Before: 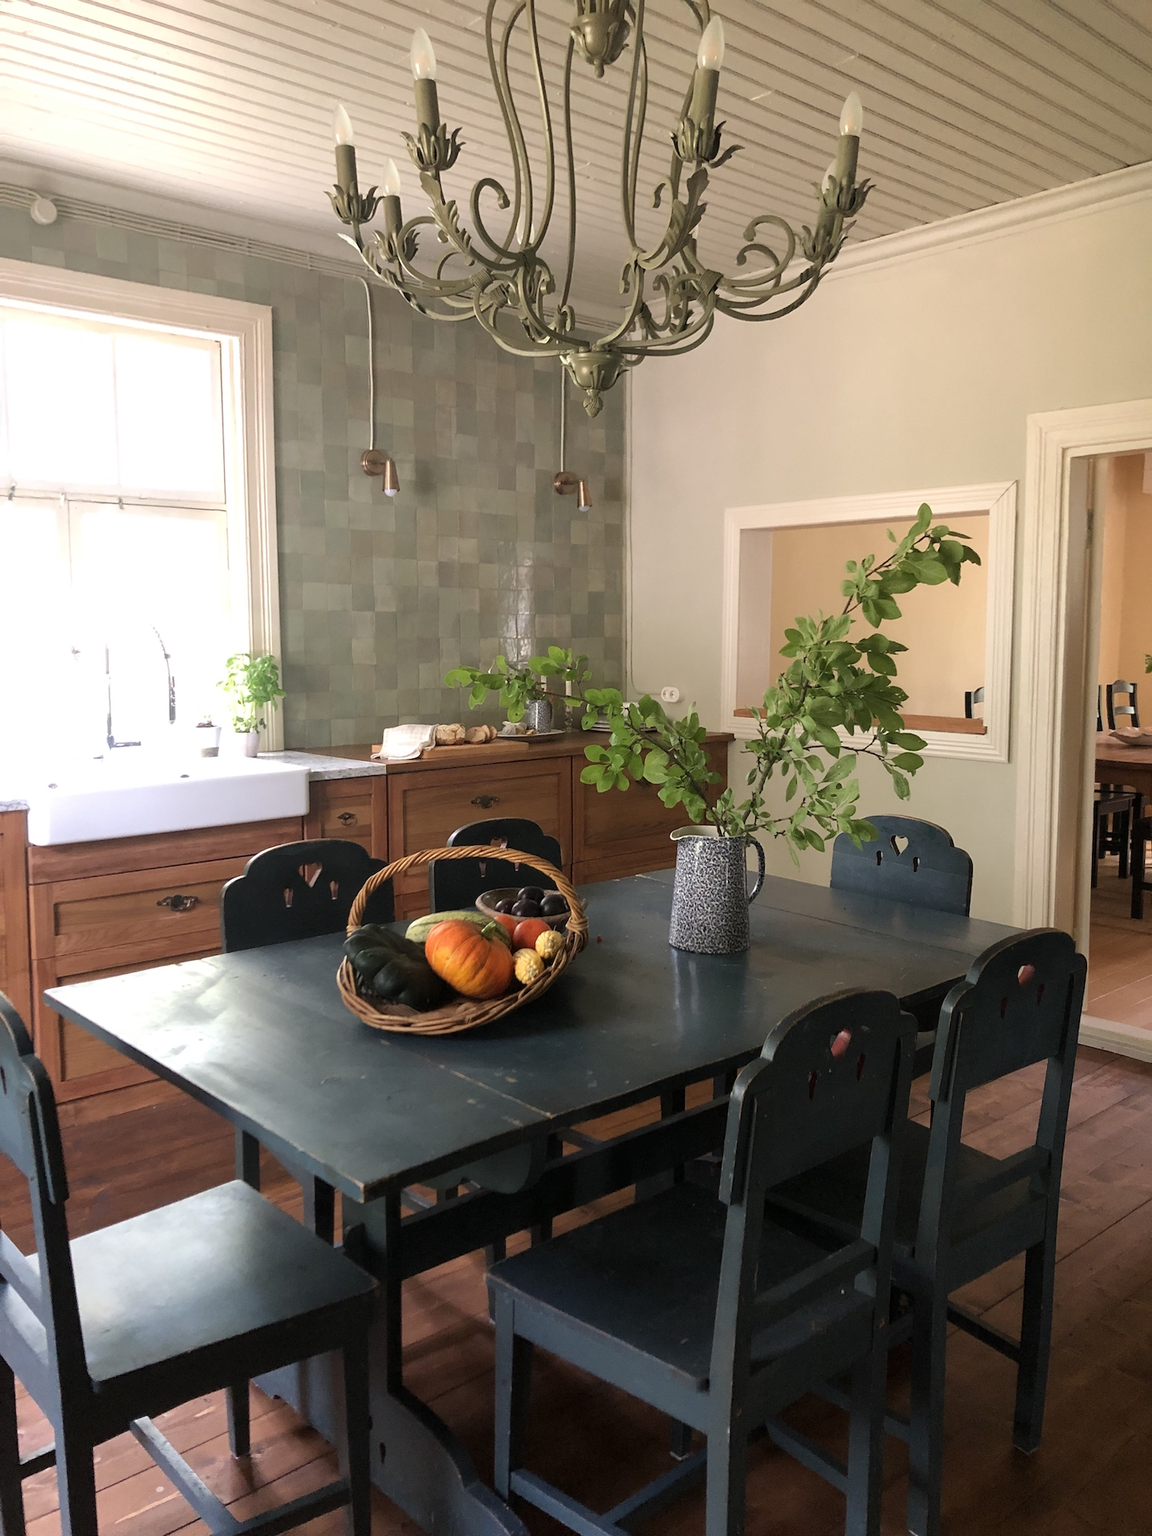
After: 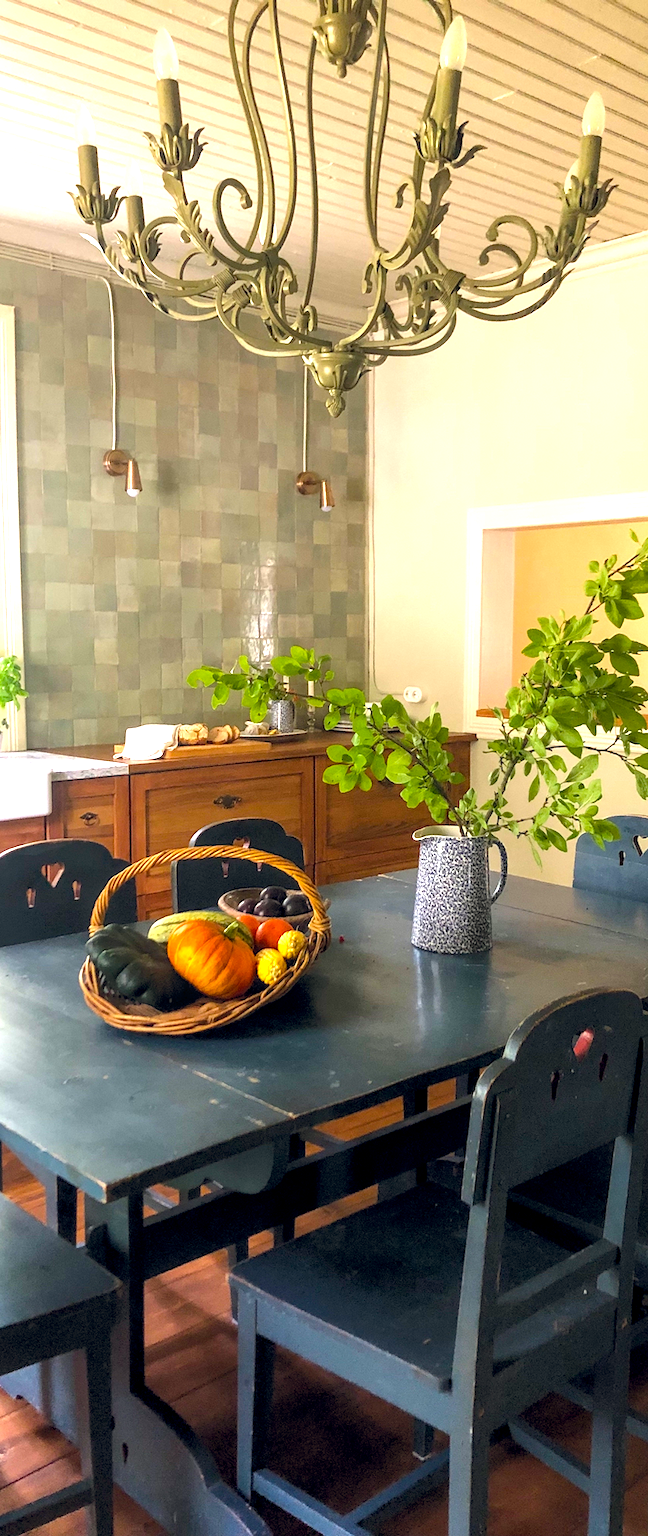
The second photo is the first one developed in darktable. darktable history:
exposure: exposure 1.093 EV, compensate highlight preservation false
tone equalizer: -8 EV -1.84 EV, -7 EV -1.15 EV, -6 EV -1.6 EV
crop and rotate: left 22.389%, right 21.31%
color balance rgb: global offset › chroma 0.061%, global offset › hue 253.08°, perceptual saturation grading › global saturation 51.068%, global vibrance 20%
local contrast: on, module defaults
